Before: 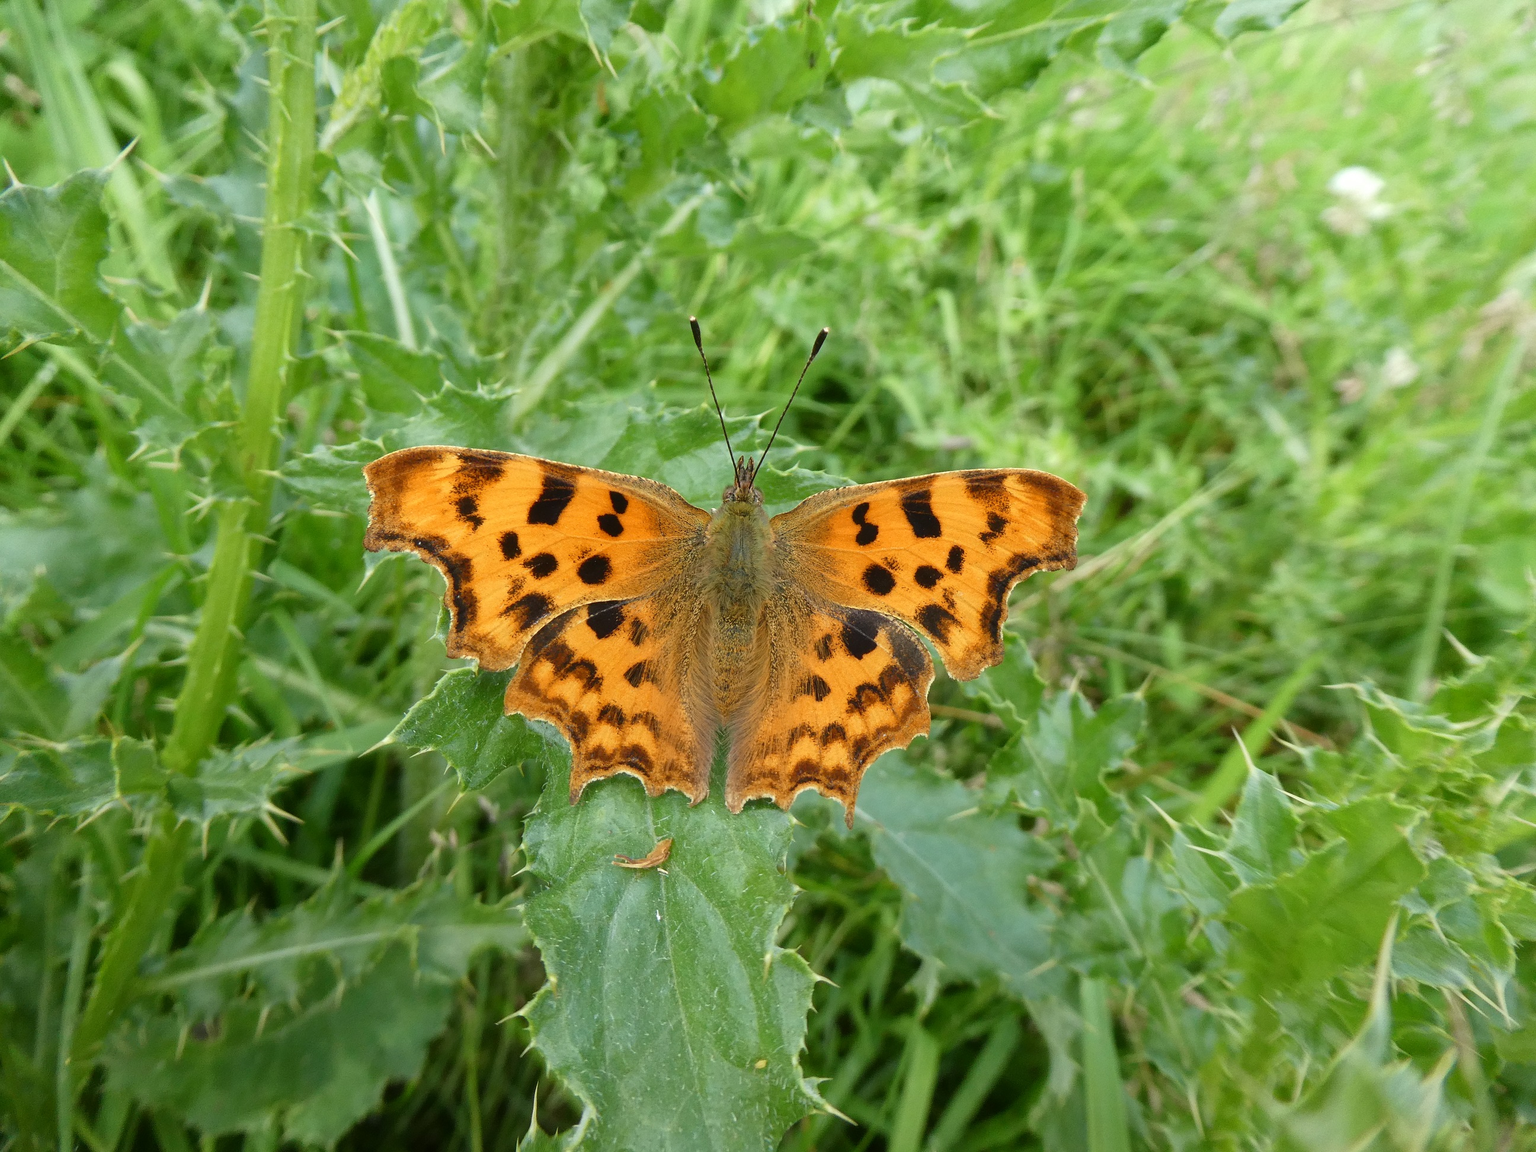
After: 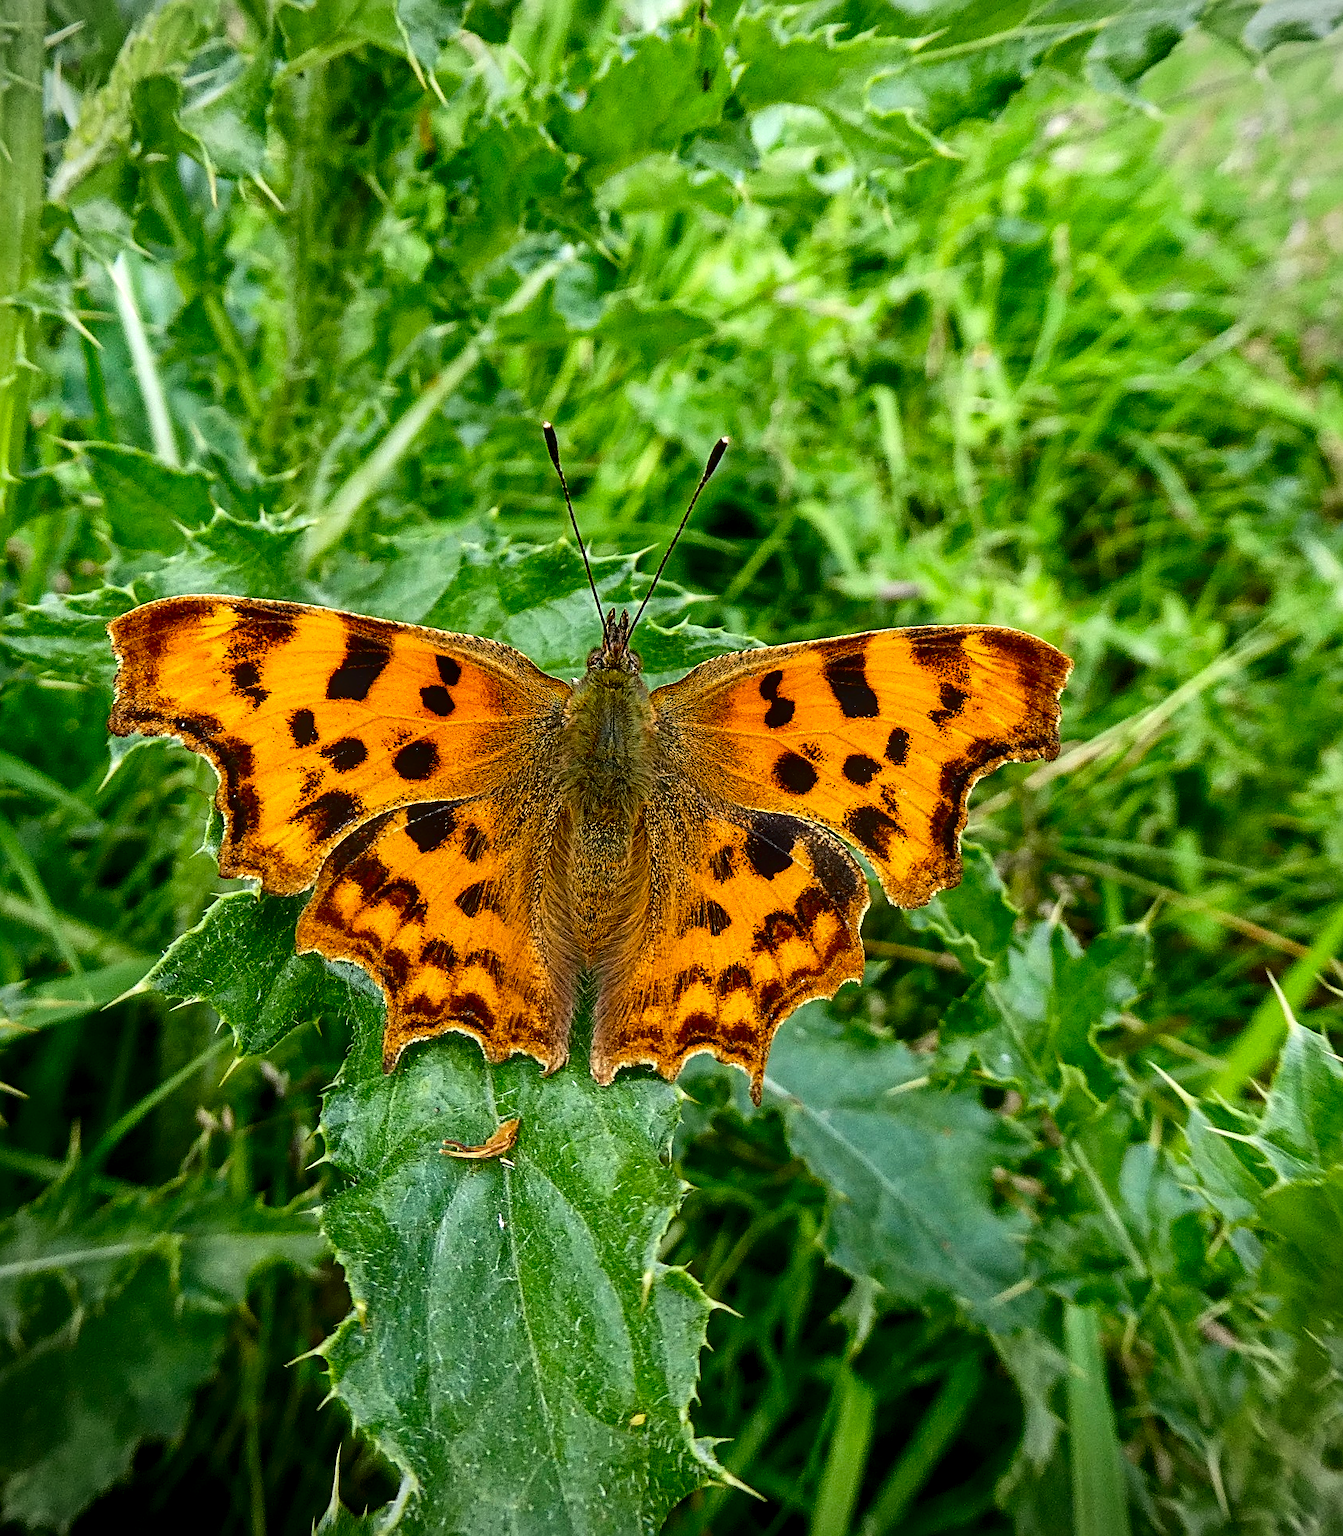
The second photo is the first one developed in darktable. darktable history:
exposure: exposure 0.123 EV, compensate highlight preservation false
color balance rgb: shadows lift › luminance -19.702%, perceptual saturation grading › global saturation 19.428%, global vibrance -23.235%
sharpen: radius 2.559, amount 0.649
crop and rotate: left 18.426%, right 16.008%
local contrast: on, module defaults
vignetting: fall-off start 92.6%
haze removal: compatibility mode true, adaptive false
contrast brightness saturation: contrast 0.217, brightness -0.188, saturation 0.23
